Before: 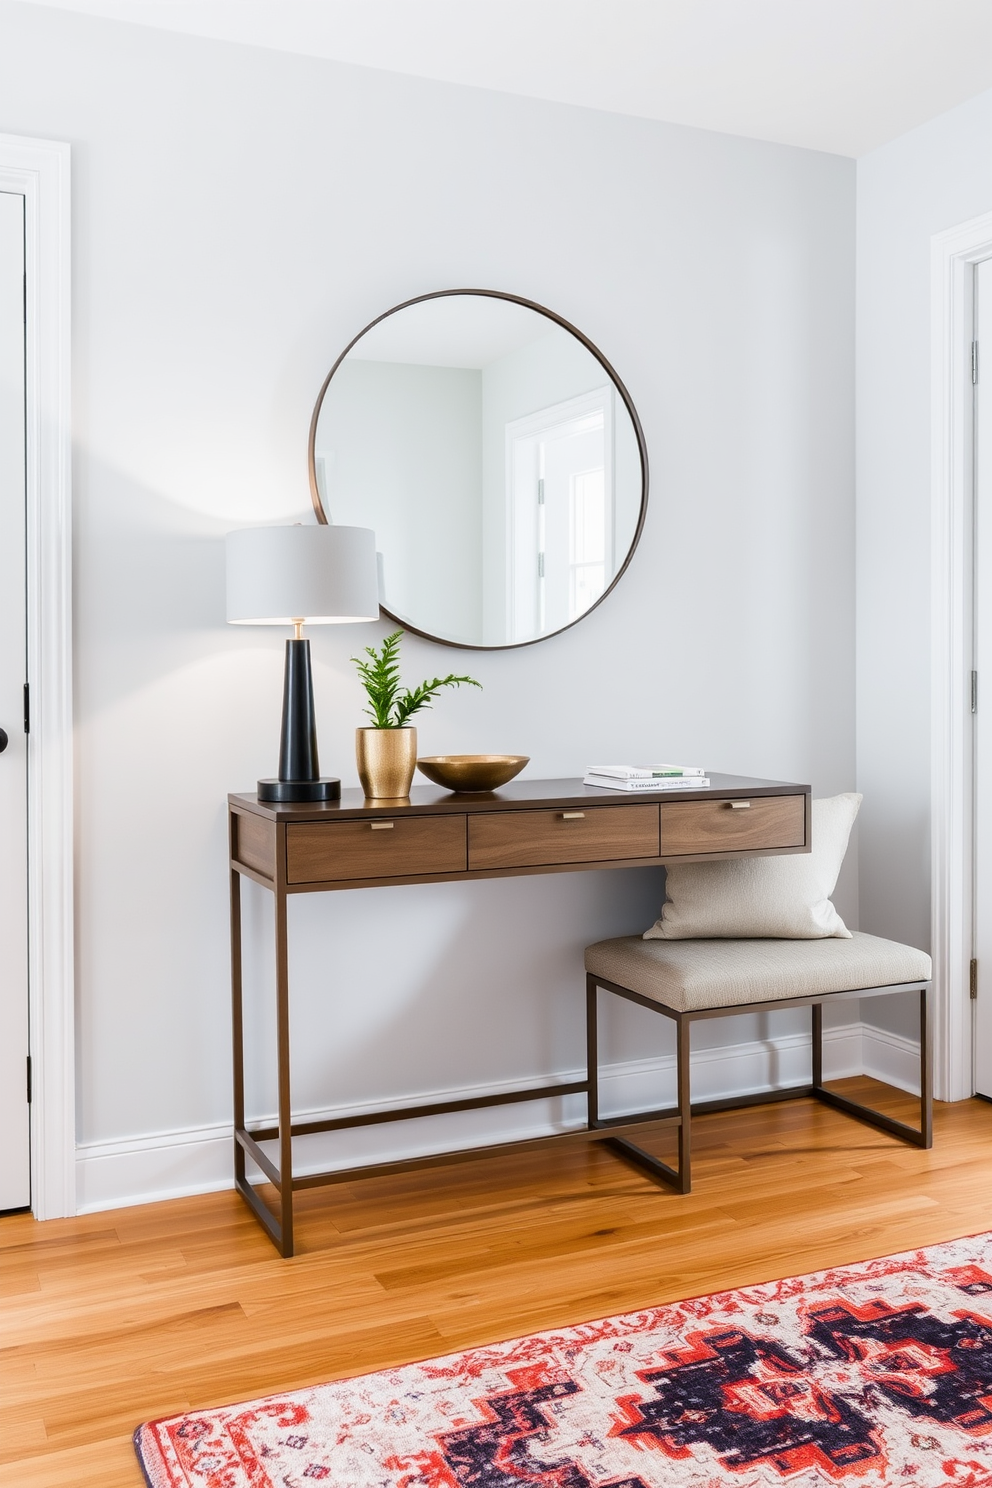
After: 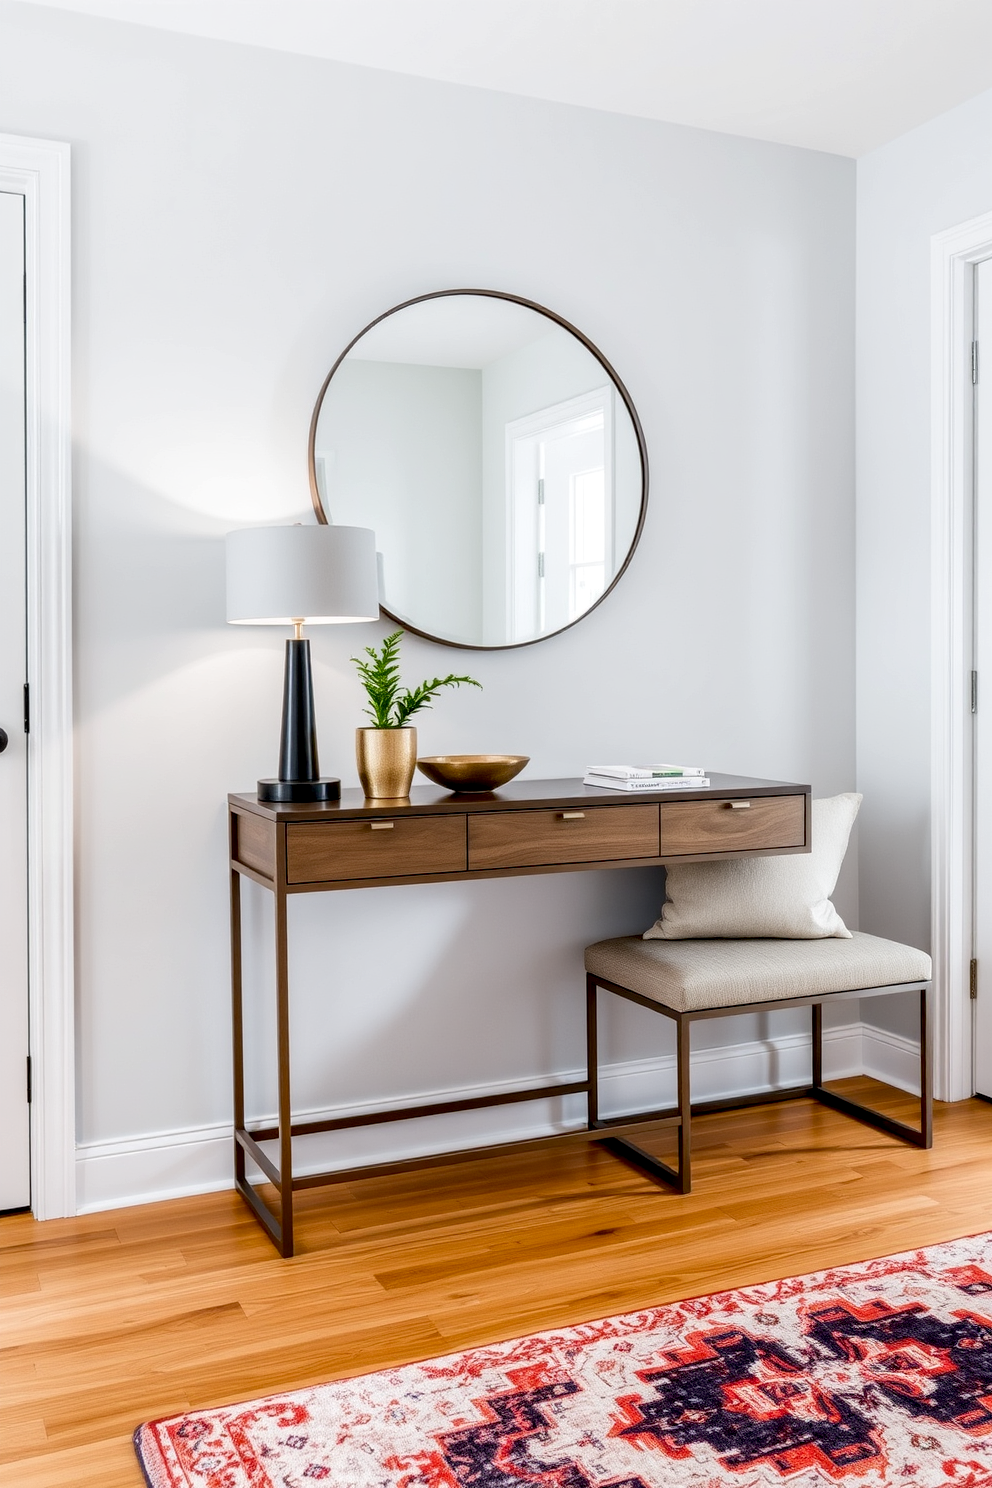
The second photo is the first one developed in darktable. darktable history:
exposure: black level correction 0.011, compensate exposure bias true, compensate highlight preservation false
local contrast: on, module defaults
